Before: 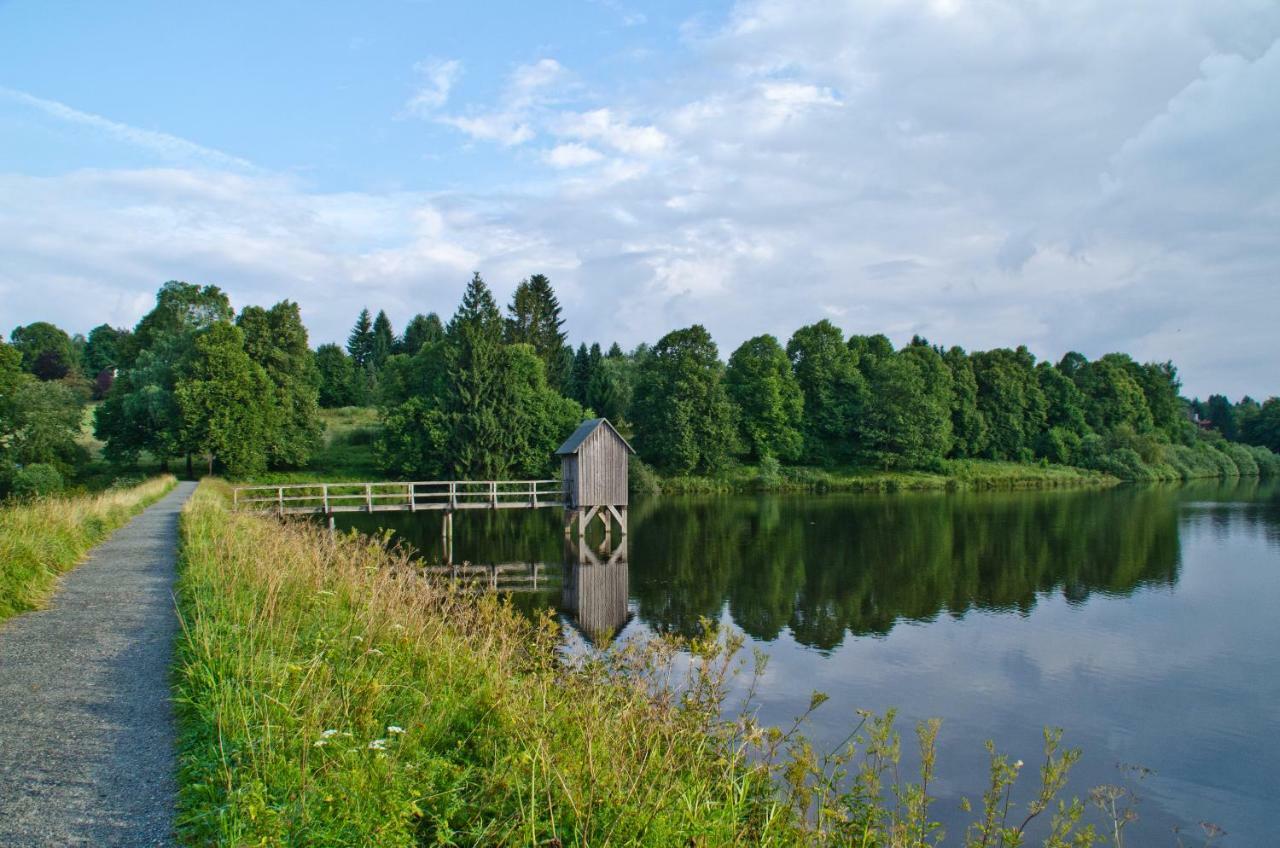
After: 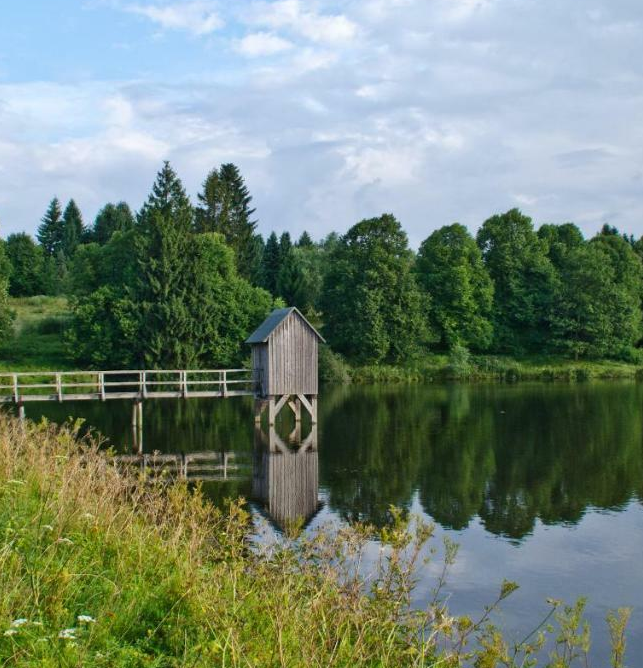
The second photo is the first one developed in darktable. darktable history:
crop and rotate: angle 0.021°, left 24.271%, top 13.118%, right 25.427%, bottom 8.056%
